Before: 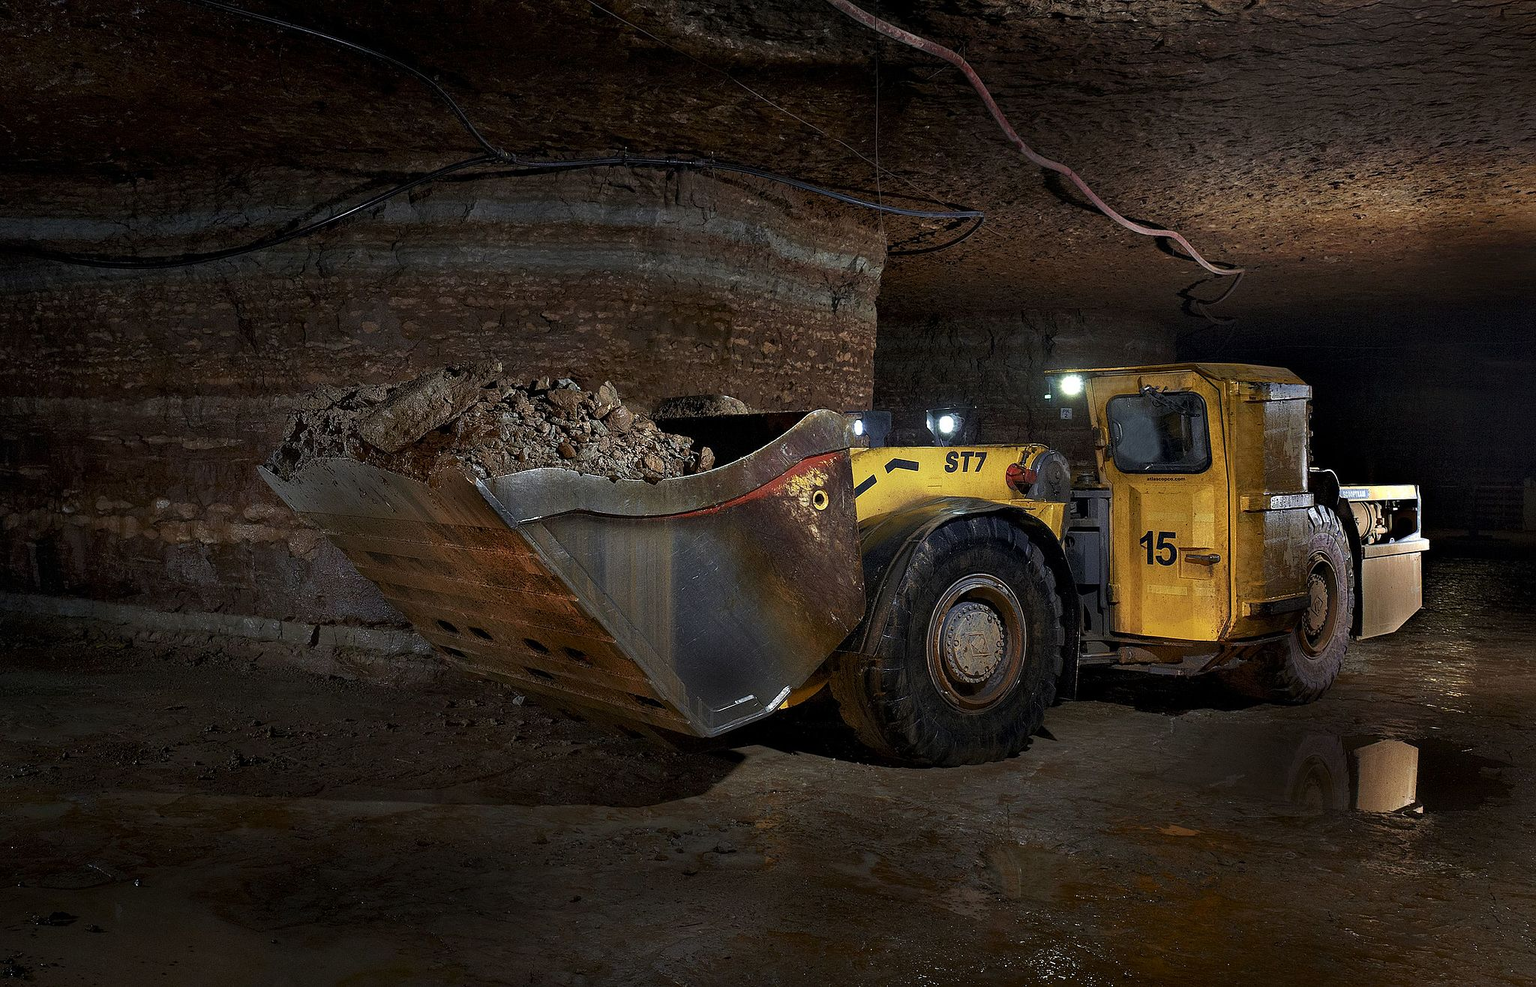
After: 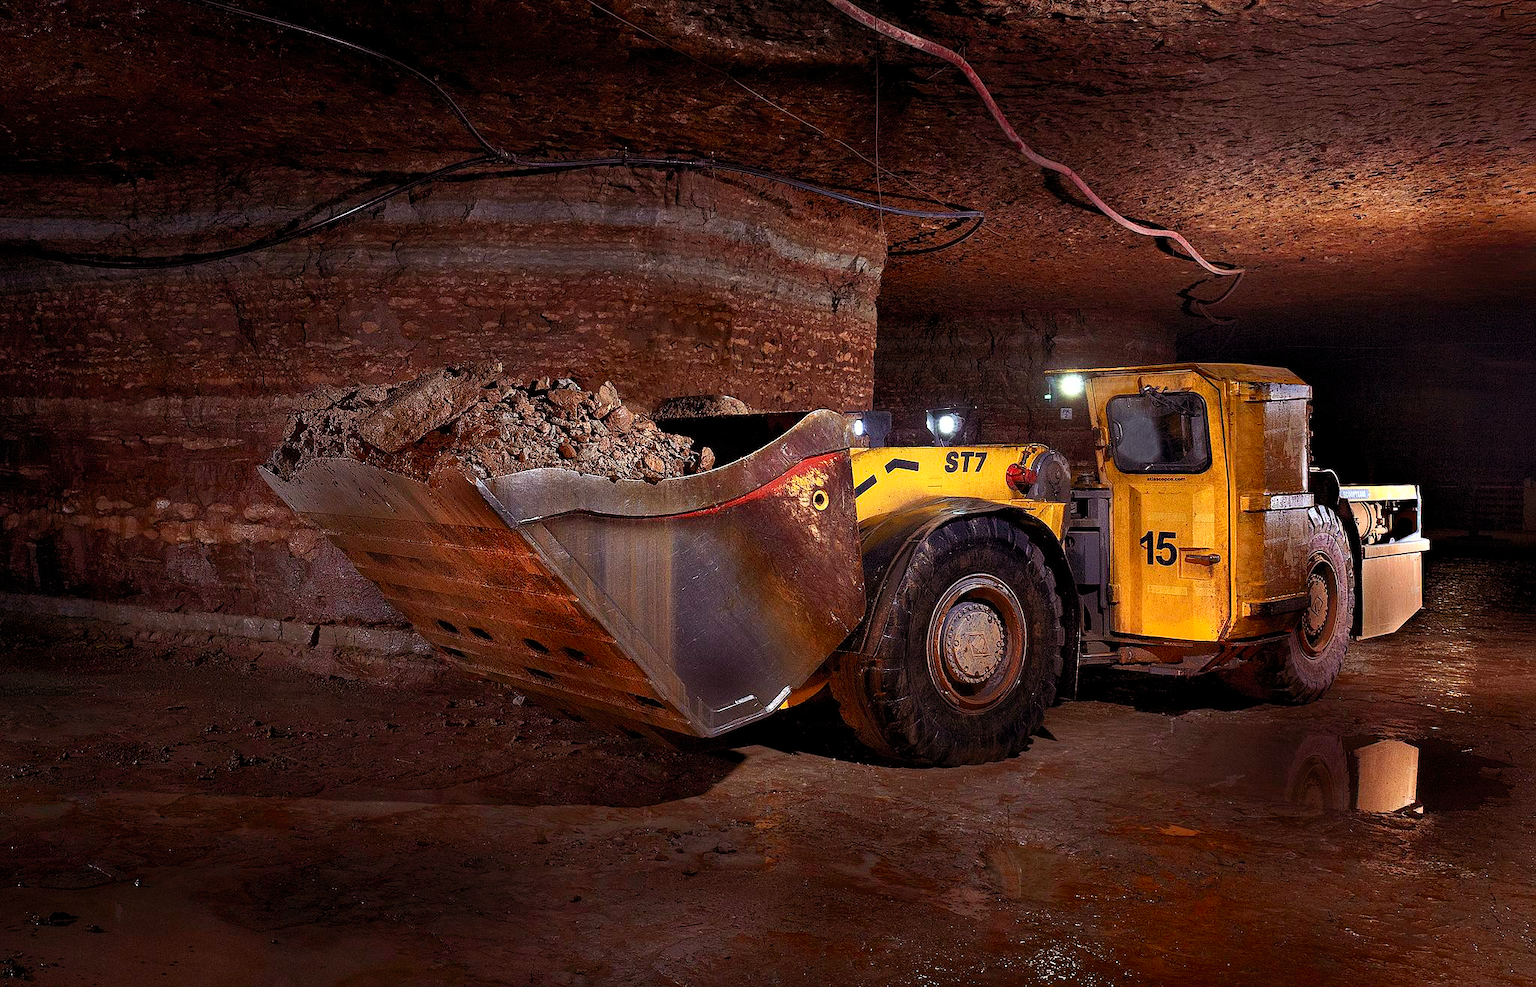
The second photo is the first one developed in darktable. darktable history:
contrast brightness saturation: contrast 0.2, brightness 0.16, saturation 0.22
rgb levels: mode RGB, independent channels, levels [[0, 0.474, 1], [0, 0.5, 1], [0, 0.5, 1]]
